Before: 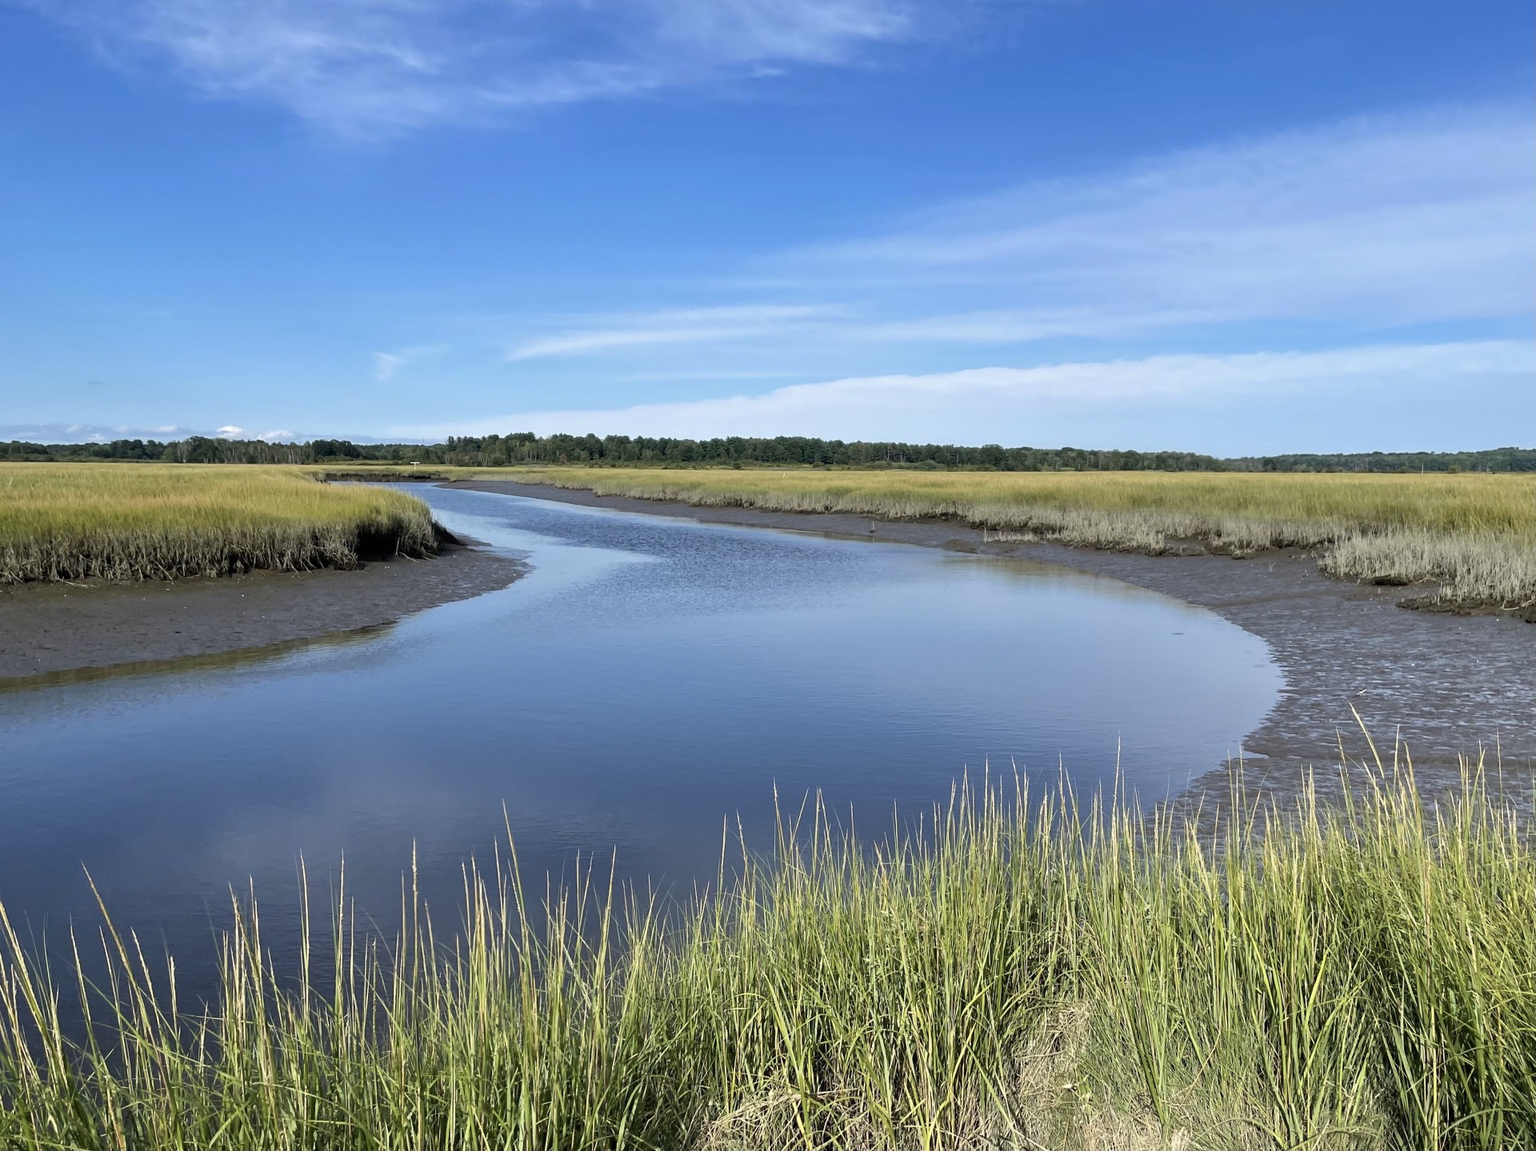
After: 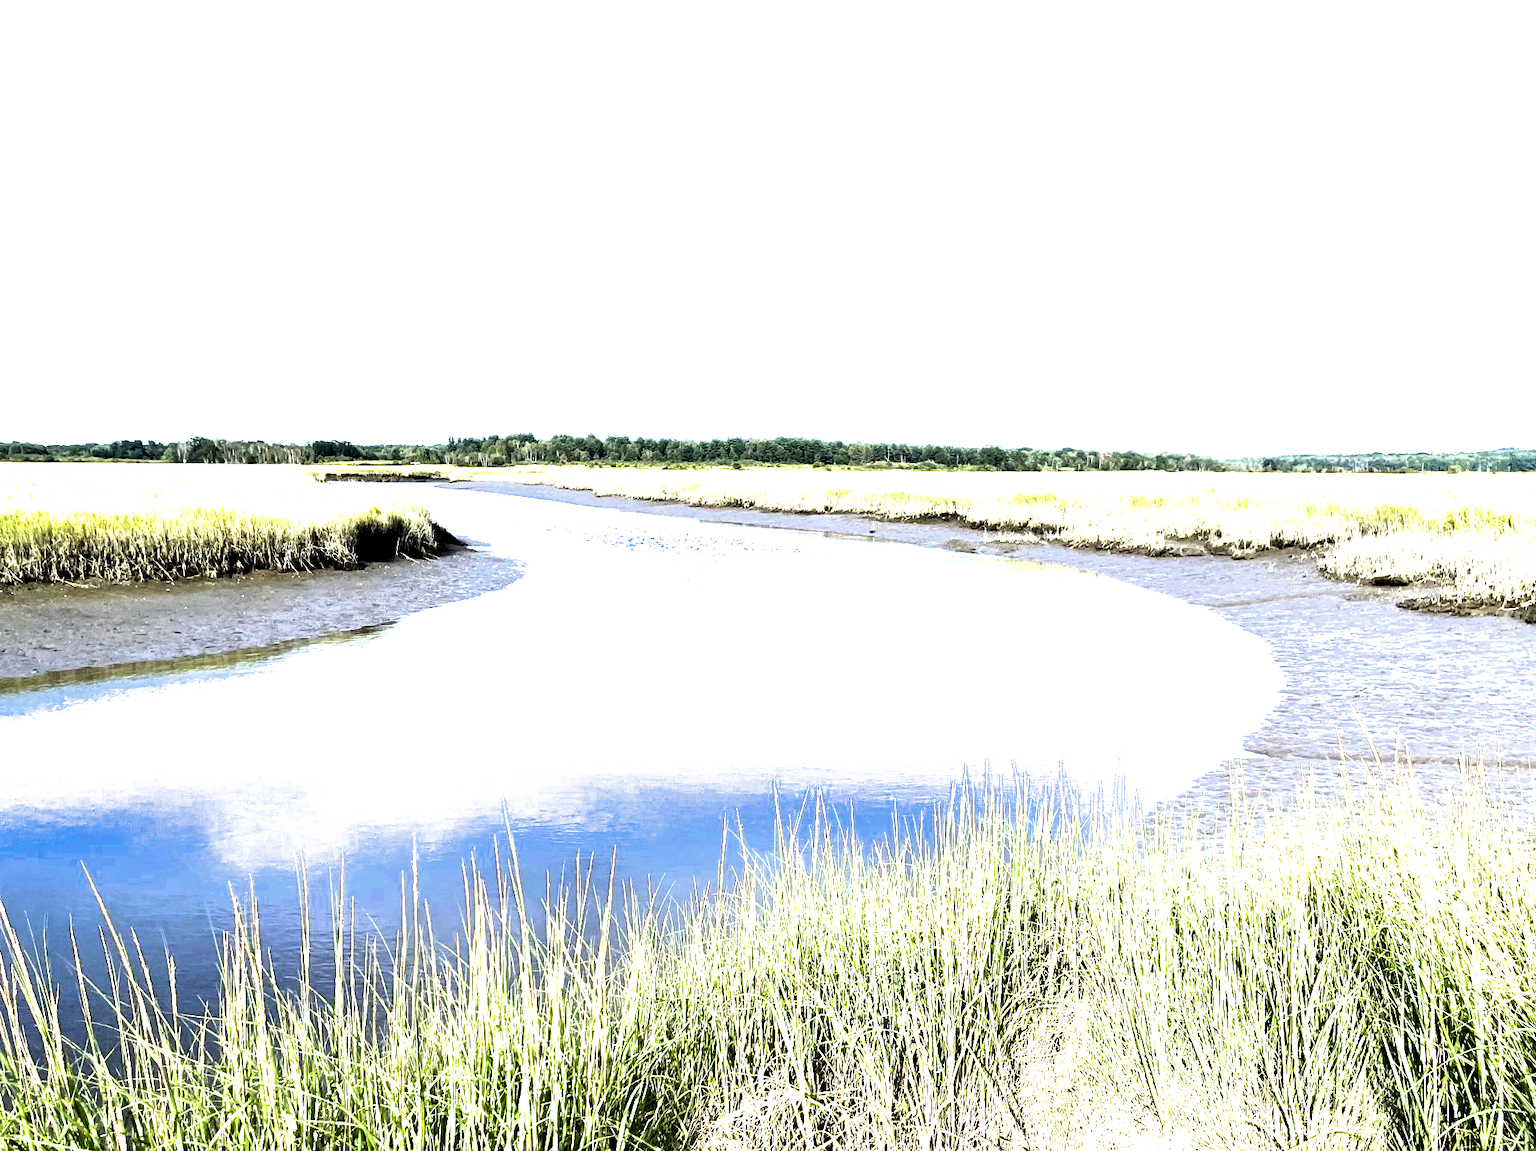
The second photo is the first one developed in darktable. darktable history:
filmic rgb: black relative exposure -8.2 EV, white relative exposure 2.2 EV, threshold 3 EV, hardness 7.11, latitude 85.74%, contrast 1.696, highlights saturation mix -4%, shadows ↔ highlights balance -2.69%, color science v5 (2021), contrast in shadows safe, contrast in highlights safe, enable highlight reconstruction true
color zones: curves: ch0 [(0, 0.613) (0.01, 0.613) (0.245, 0.448) (0.498, 0.529) (0.642, 0.665) (0.879, 0.777) (0.99, 0.613)]; ch1 [(0, 0) (0.143, 0) (0.286, 0) (0.429, 0) (0.571, 0) (0.714, 0) (0.857, 0)], mix -121.96%
exposure: black level correction 0, exposure 1.975 EV, compensate exposure bias true, compensate highlight preservation false
contrast brightness saturation: brightness -0.2, saturation 0.08
